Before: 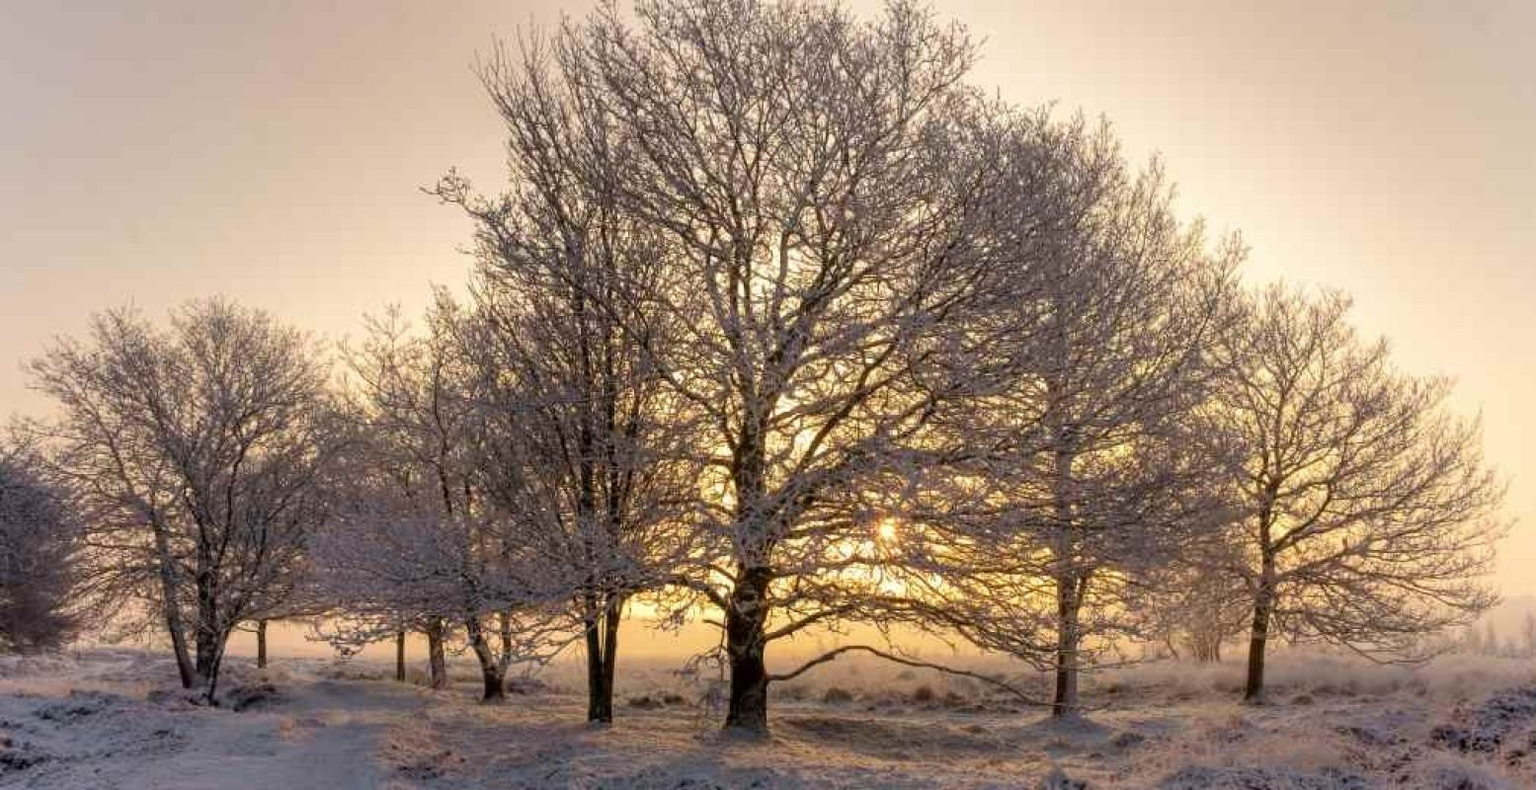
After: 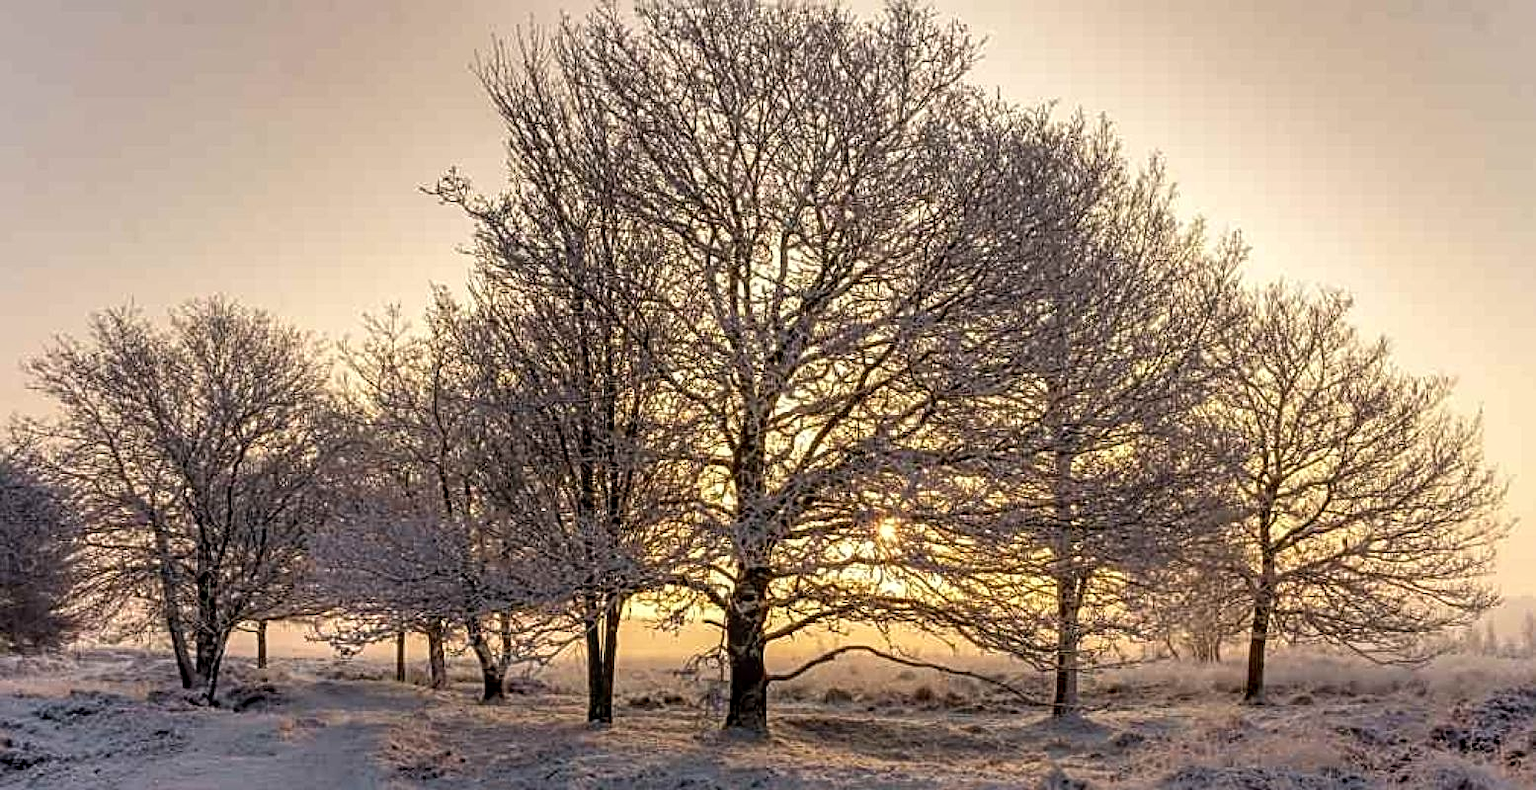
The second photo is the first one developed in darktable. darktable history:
local contrast: on, module defaults
sharpen: radius 3.035, amount 0.77
shadows and highlights: radius 127.57, shadows 30.26, highlights -30.95, low approximation 0.01, soften with gaussian
